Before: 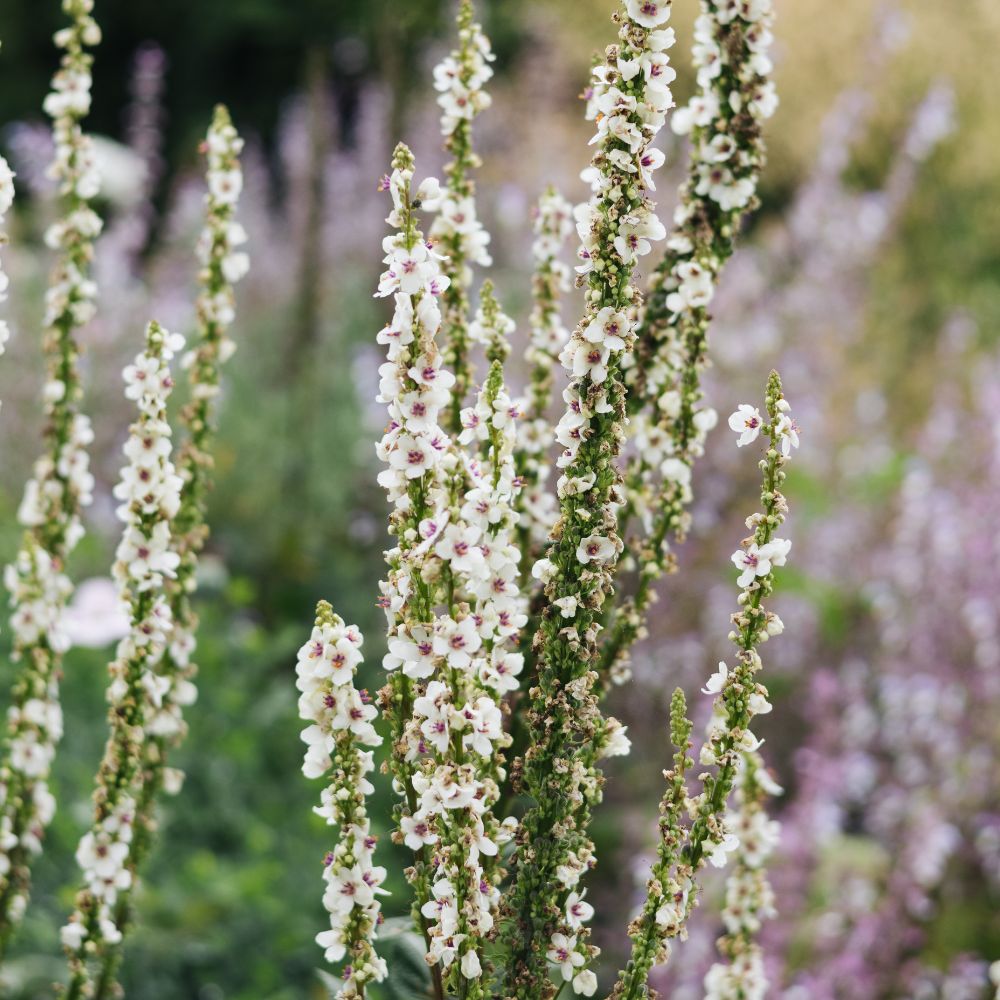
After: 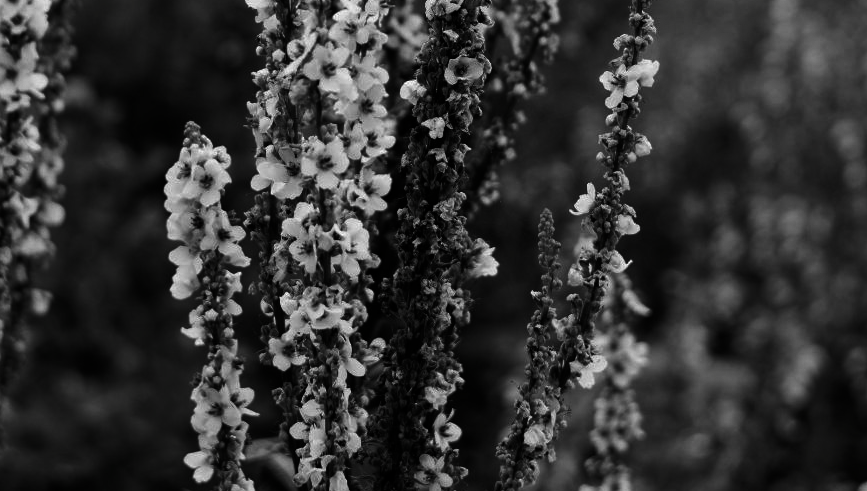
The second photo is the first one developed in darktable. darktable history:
crop and rotate: left 13.237%, top 47.959%, bottom 2.859%
contrast brightness saturation: contrast 0.022, brightness -0.984, saturation -0.996
